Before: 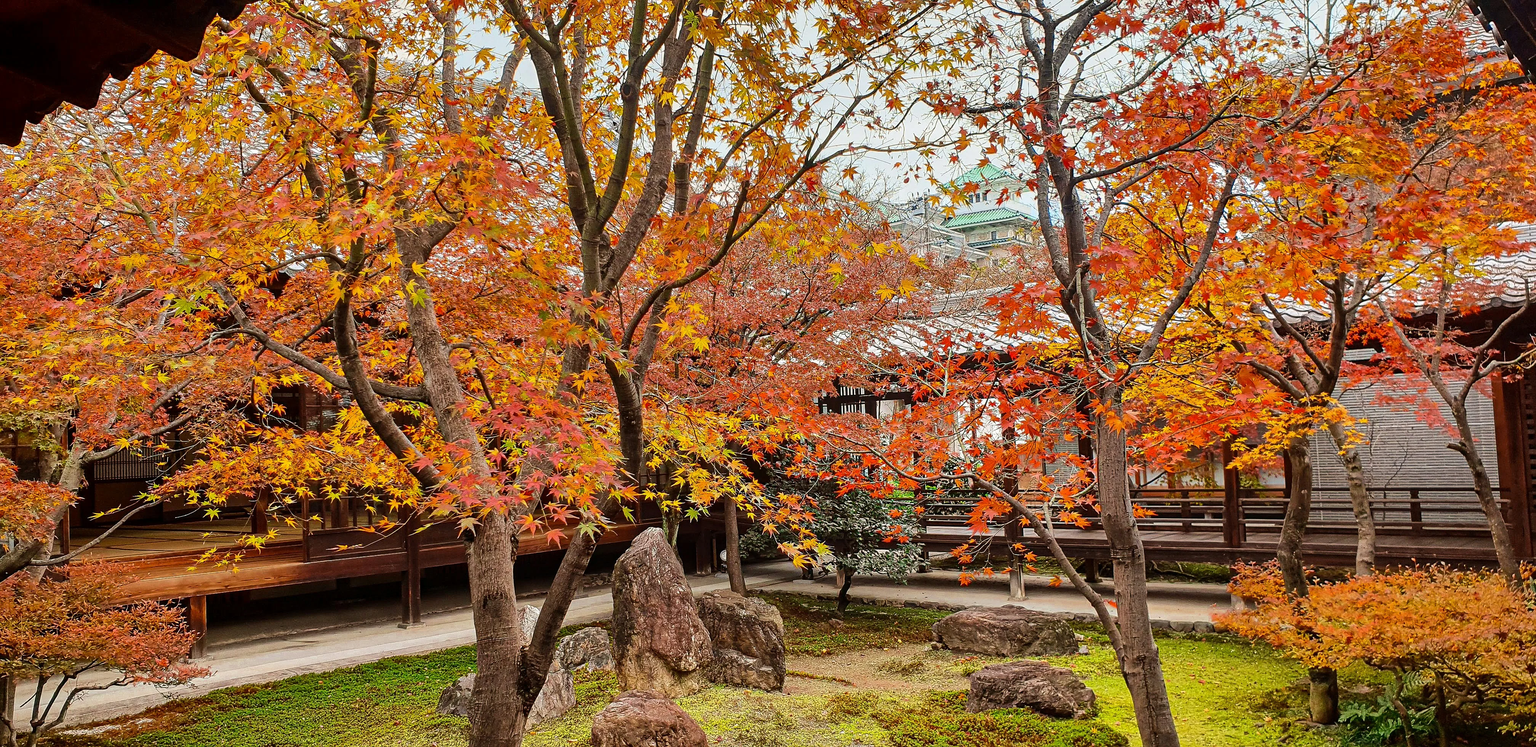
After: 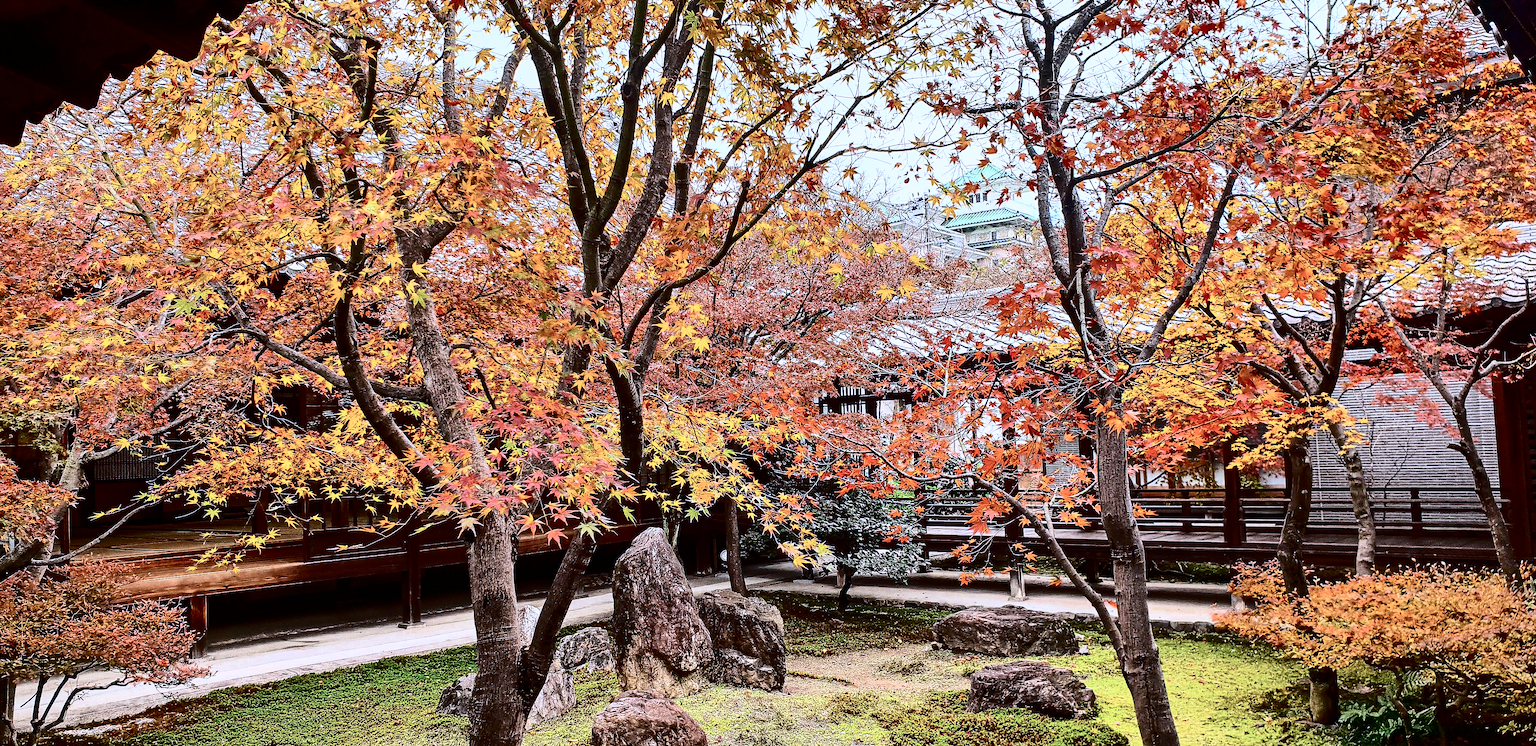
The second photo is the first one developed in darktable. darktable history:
color calibration: illuminant as shot in camera, x 0.377, y 0.392, temperature 4169.3 K, saturation algorithm version 1 (2020)
contrast brightness saturation: contrast 0.5, saturation -0.1
grain: coarseness 0.09 ISO
